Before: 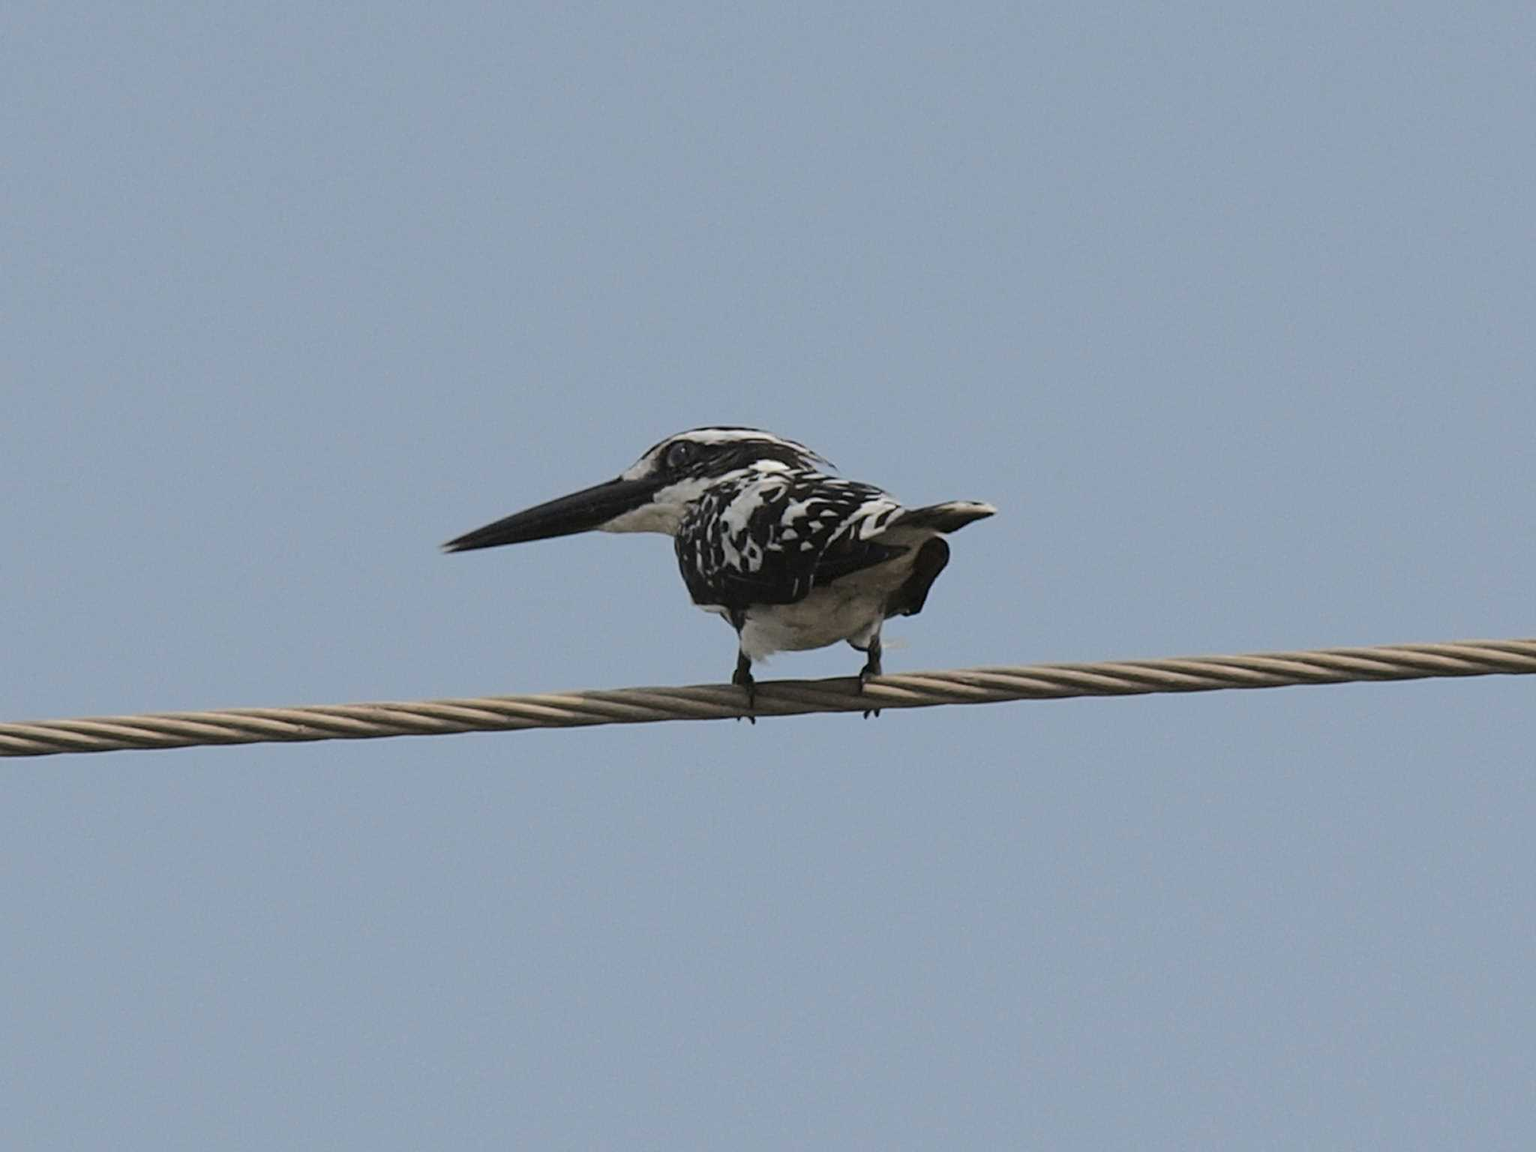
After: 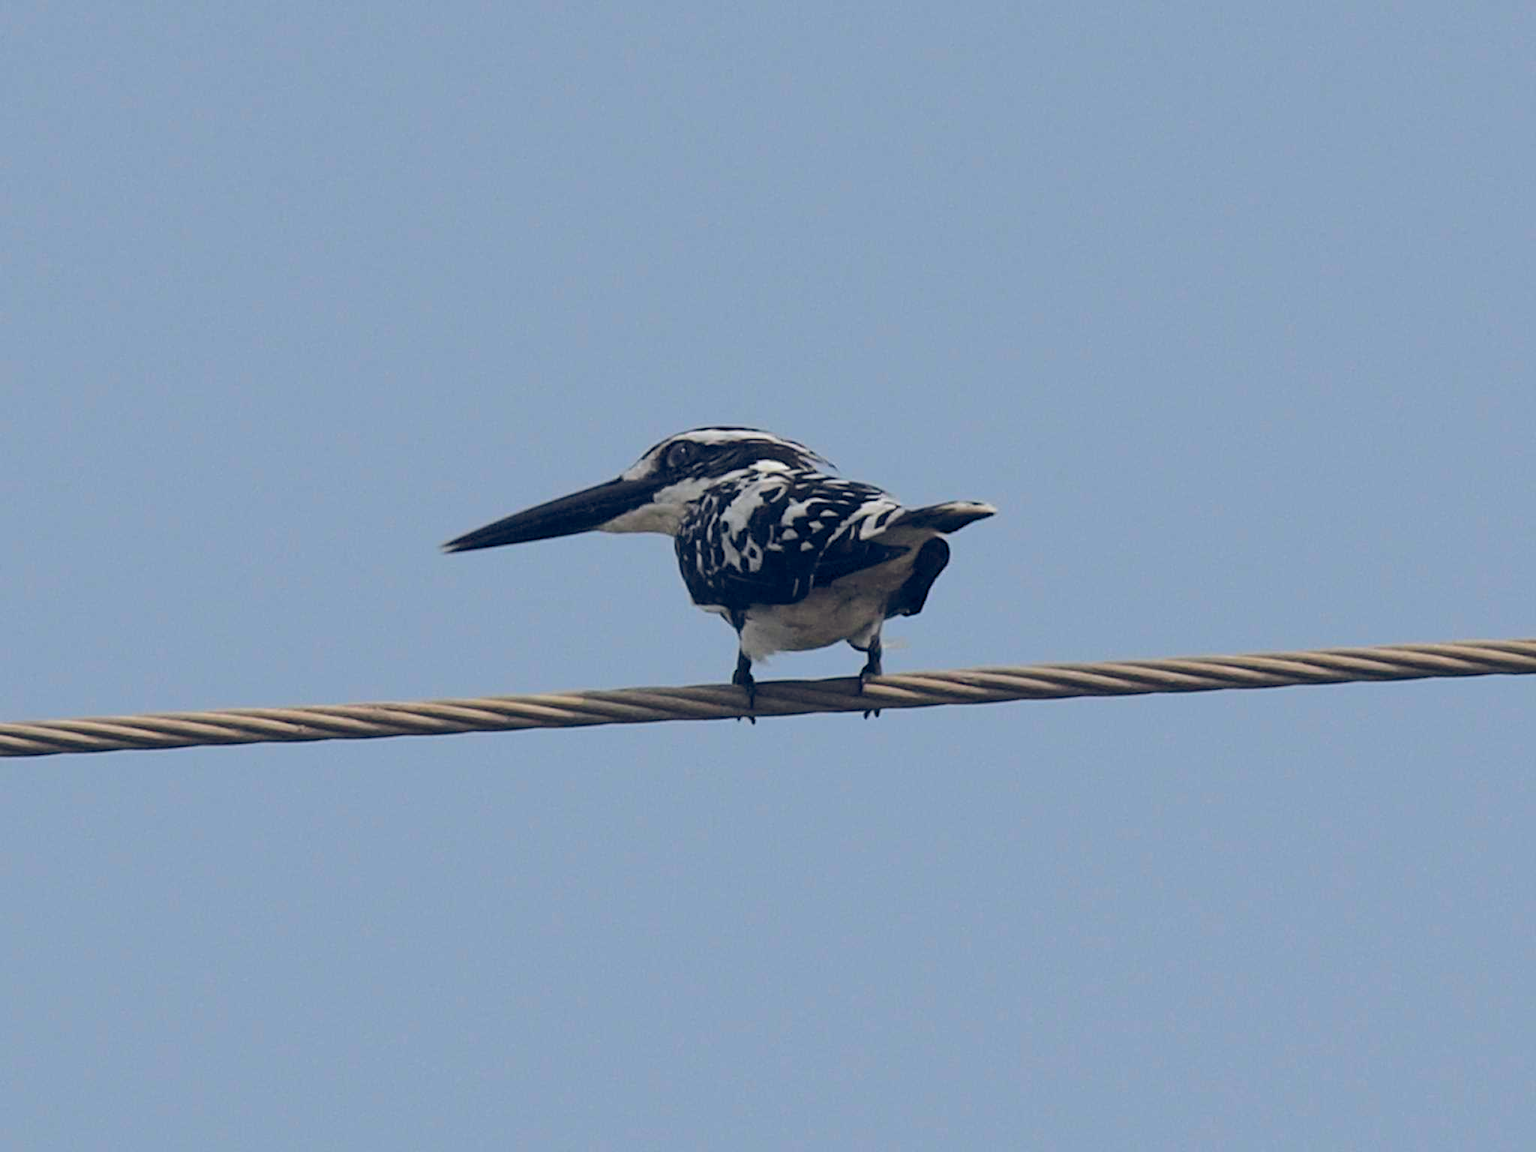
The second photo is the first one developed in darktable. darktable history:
color balance rgb: global offset › chroma 0.251%, global offset › hue 256.56°, perceptual saturation grading › global saturation 29.962%, global vibrance 9.54%
